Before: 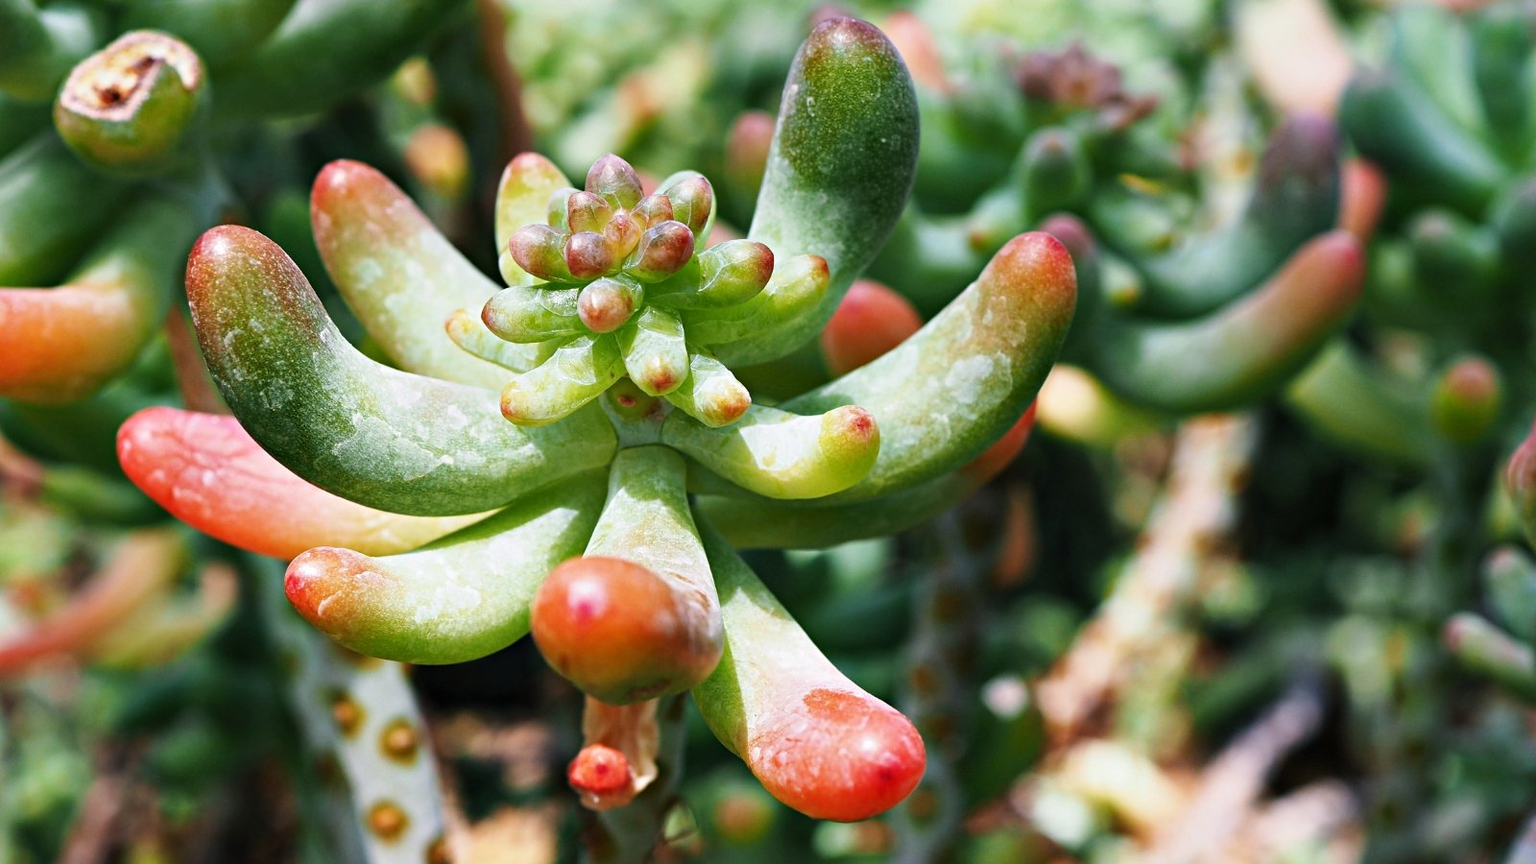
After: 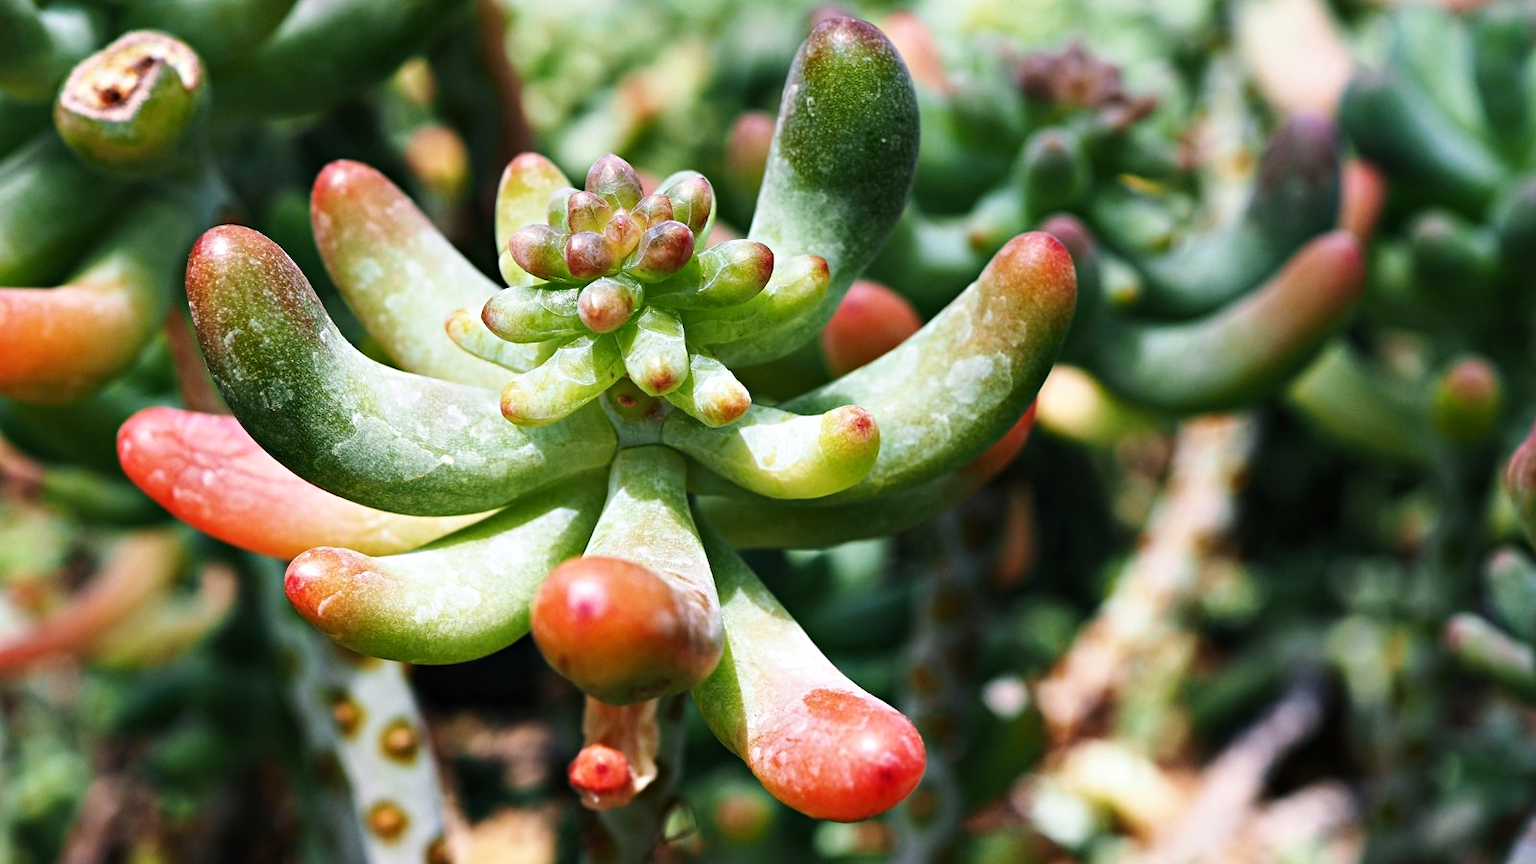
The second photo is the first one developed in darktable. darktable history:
tone equalizer: -8 EV -0.417 EV, -7 EV -0.389 EV, -6 EV -0.333 EV, -5 EV -0.222 EV, -3 EV 0.222 EV, -2 EV 0.333 EV, -1 EV 0.389 EV, +0 EV 0.417 EV, edges refinement/feathering 500, mask exposure compensation -1.57 EV, preserve details no
exposure: exposure -0.242 EV, compensate highlight preservation false
